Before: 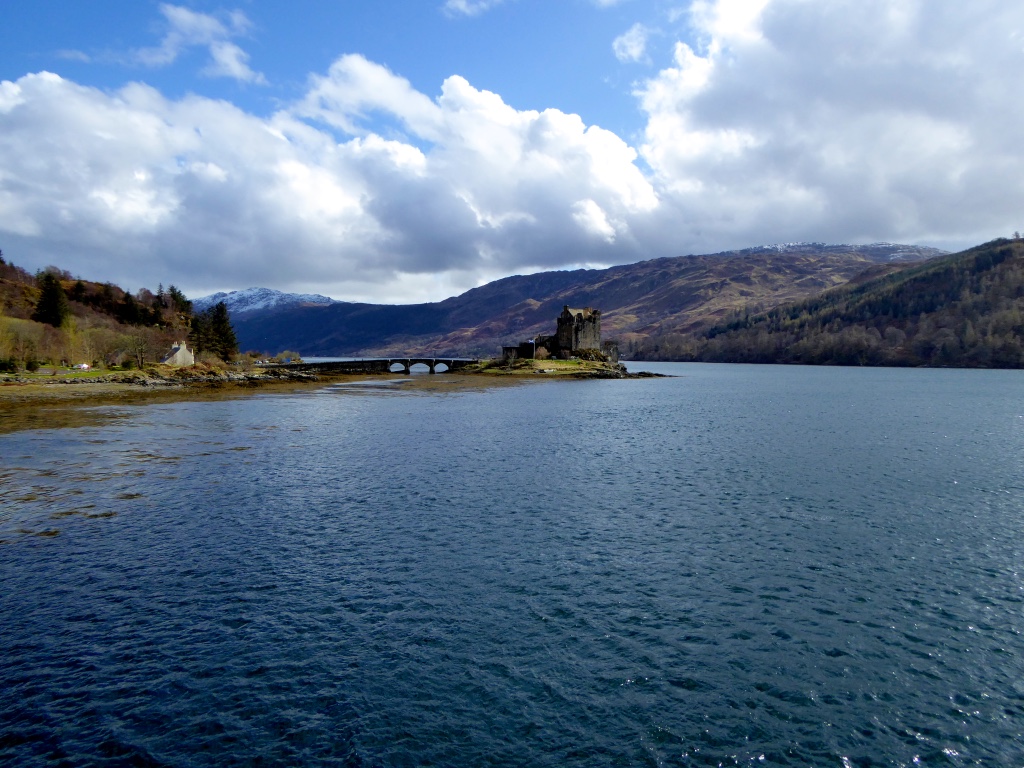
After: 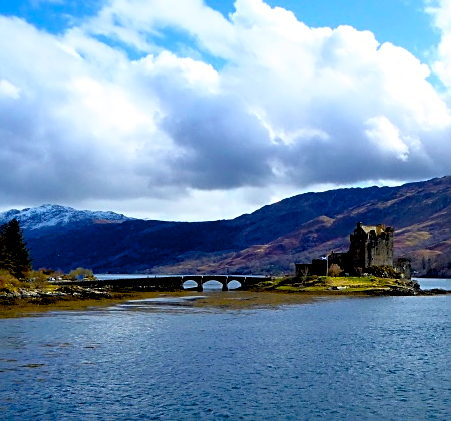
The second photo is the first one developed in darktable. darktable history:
sharpen: on, module defaults
base curve: curves: ch0 [(0, 0) (0.257, 0.25) (0.482, 0.586) (0.757, 0.871) (1, 1)]
crop: left 20.248%, top 10.86%, right 35.675%, bottom 34.321%
exposure: black level correction 0.009, compensate highlight preservation false
color balance rgb: linear chroma grading › global chroma 15%, perceptual saturation grading › global saturation 30%
